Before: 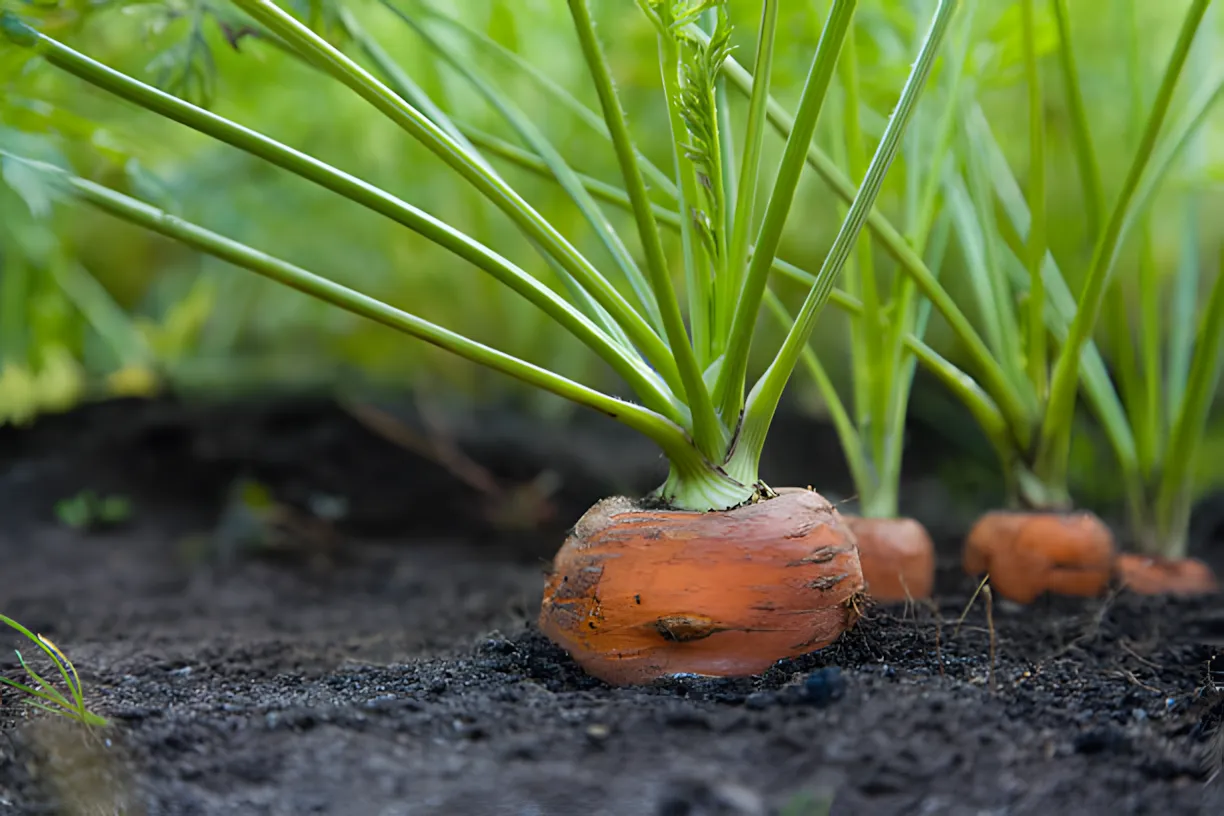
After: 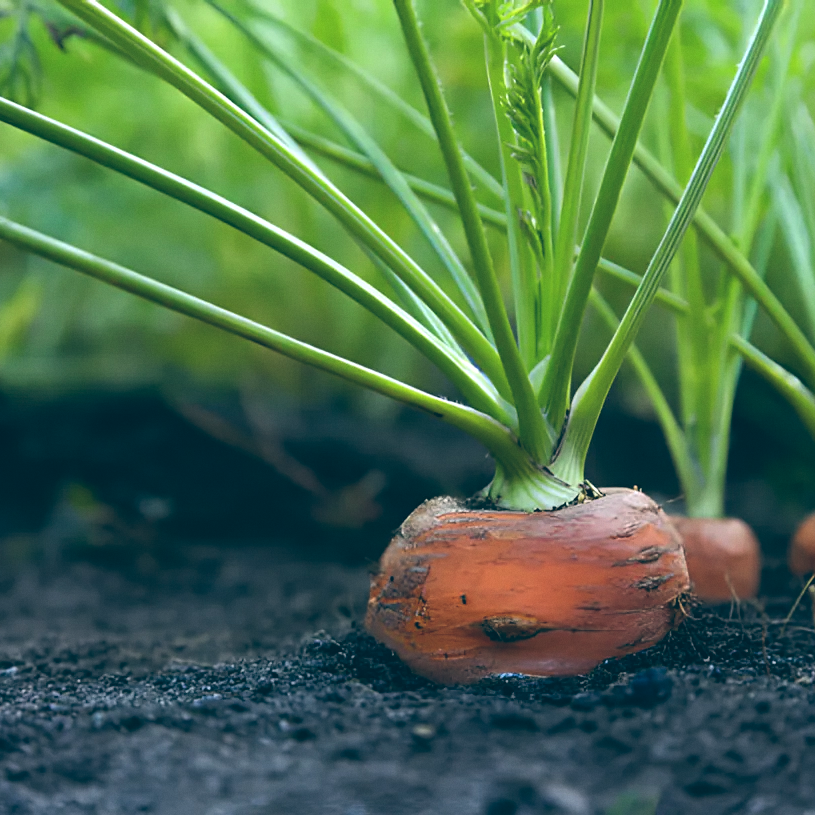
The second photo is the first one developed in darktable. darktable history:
grain: coarseness 14.57 ISO, strength 8.8%
crop and rotate: left 14.292%, right 19.041%
color balance: lift [1.016, 0.983, 1, 1.017], gamma [0.958, 1, 1, 1], gain [0.981, 1.007, 0.993, 1.002], input saturation 118.26%, contrast 13.43%, contrast fulcrum 21.62%, output saturation 82.76%
